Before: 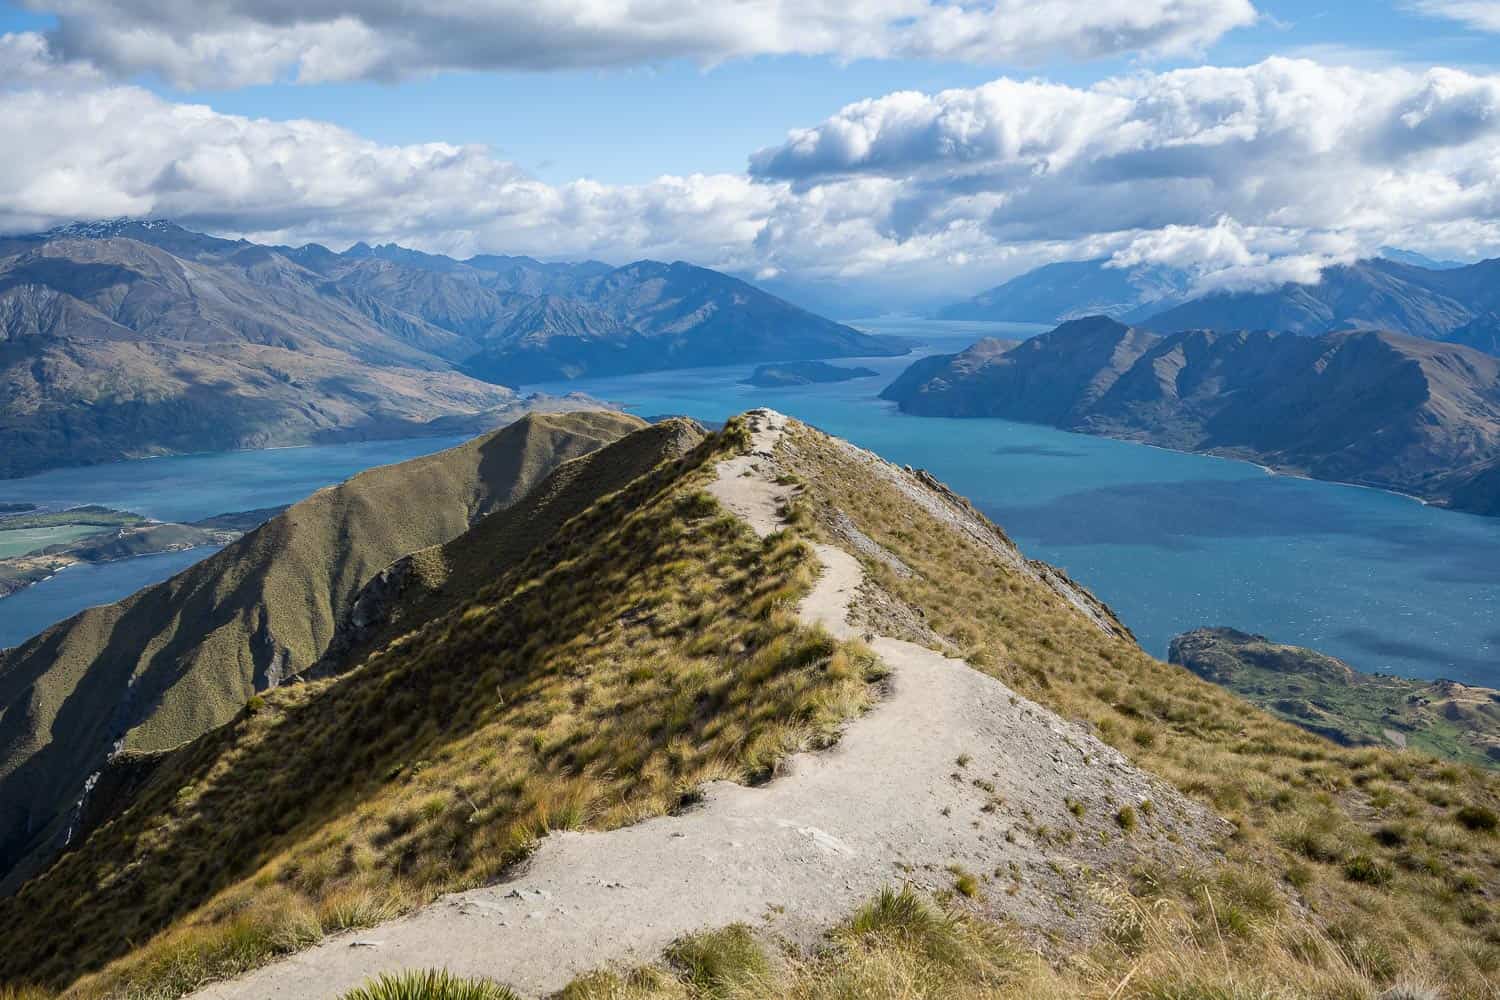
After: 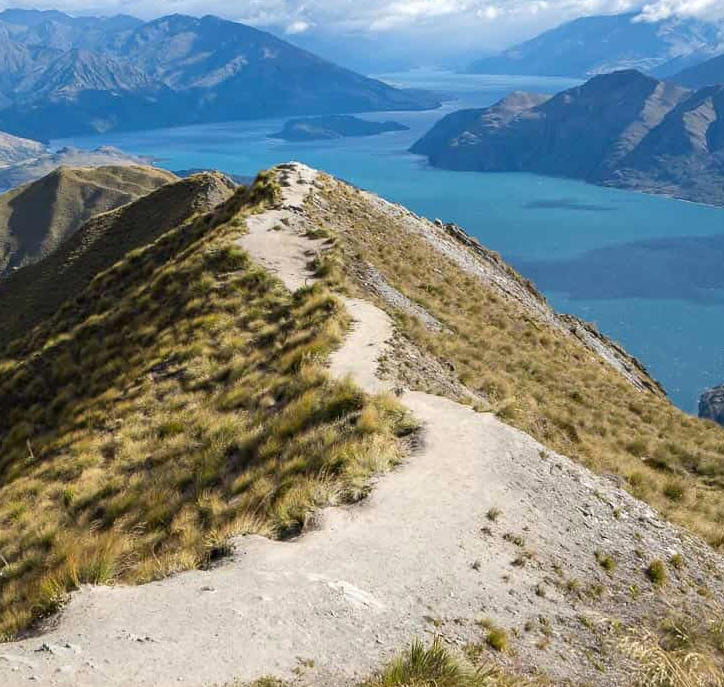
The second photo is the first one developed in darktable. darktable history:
crop: left 31.379%, top 24.658%, right 20.326%, bottom 6.628%
exposure: exposure 0.217 EV, compensate highlight preservation false
